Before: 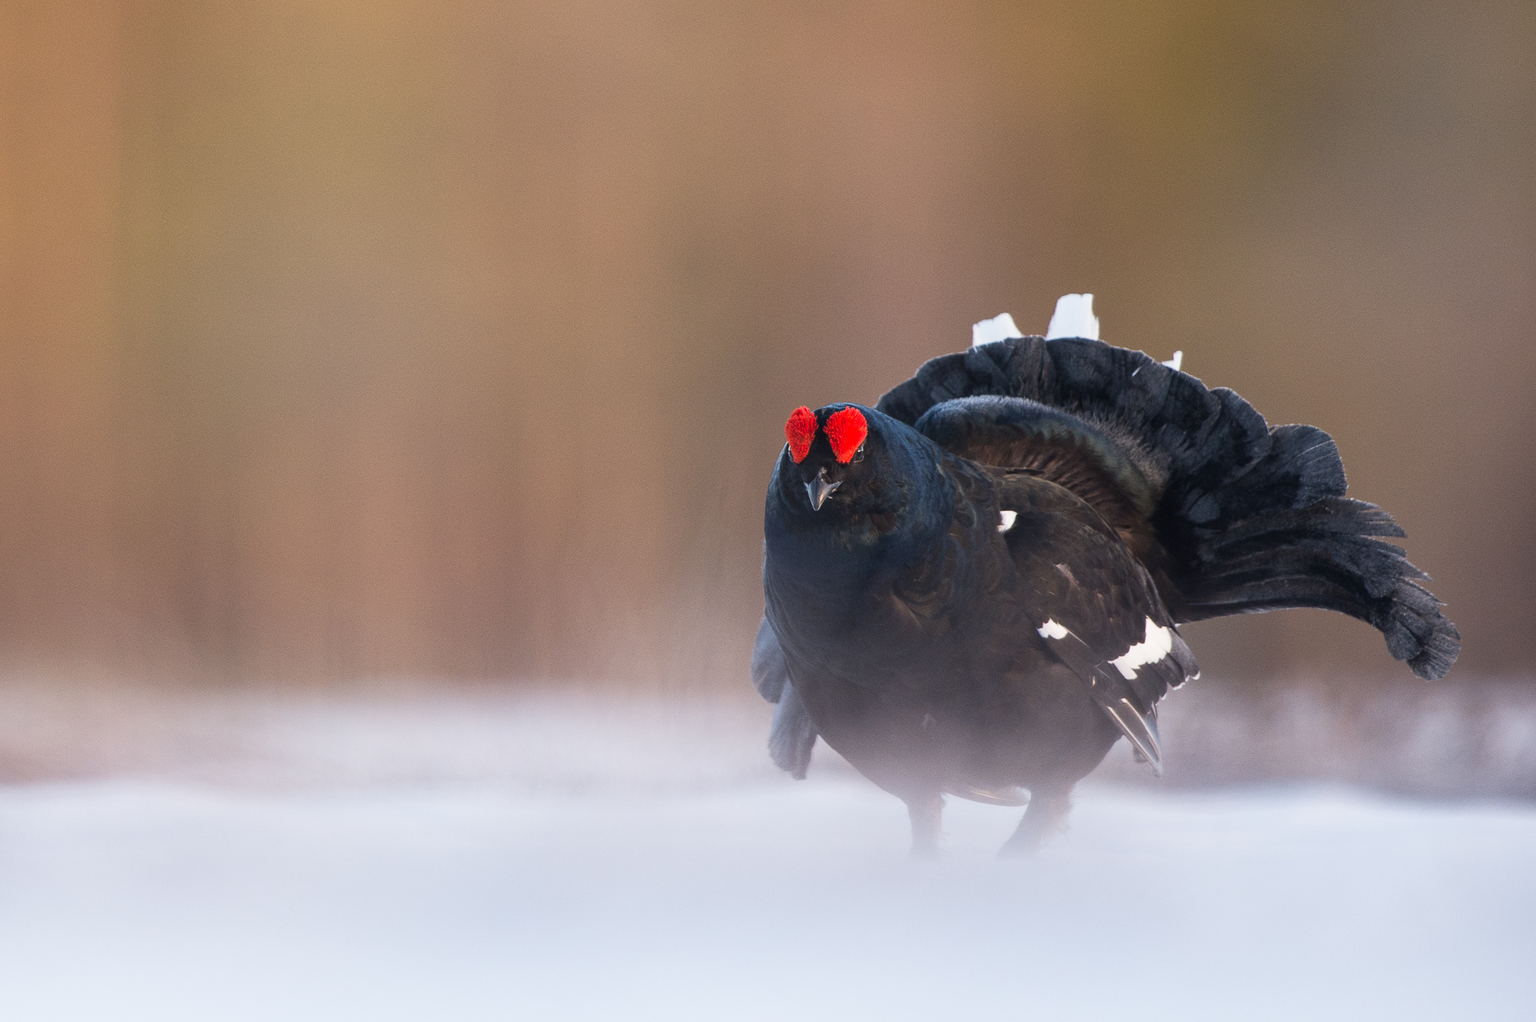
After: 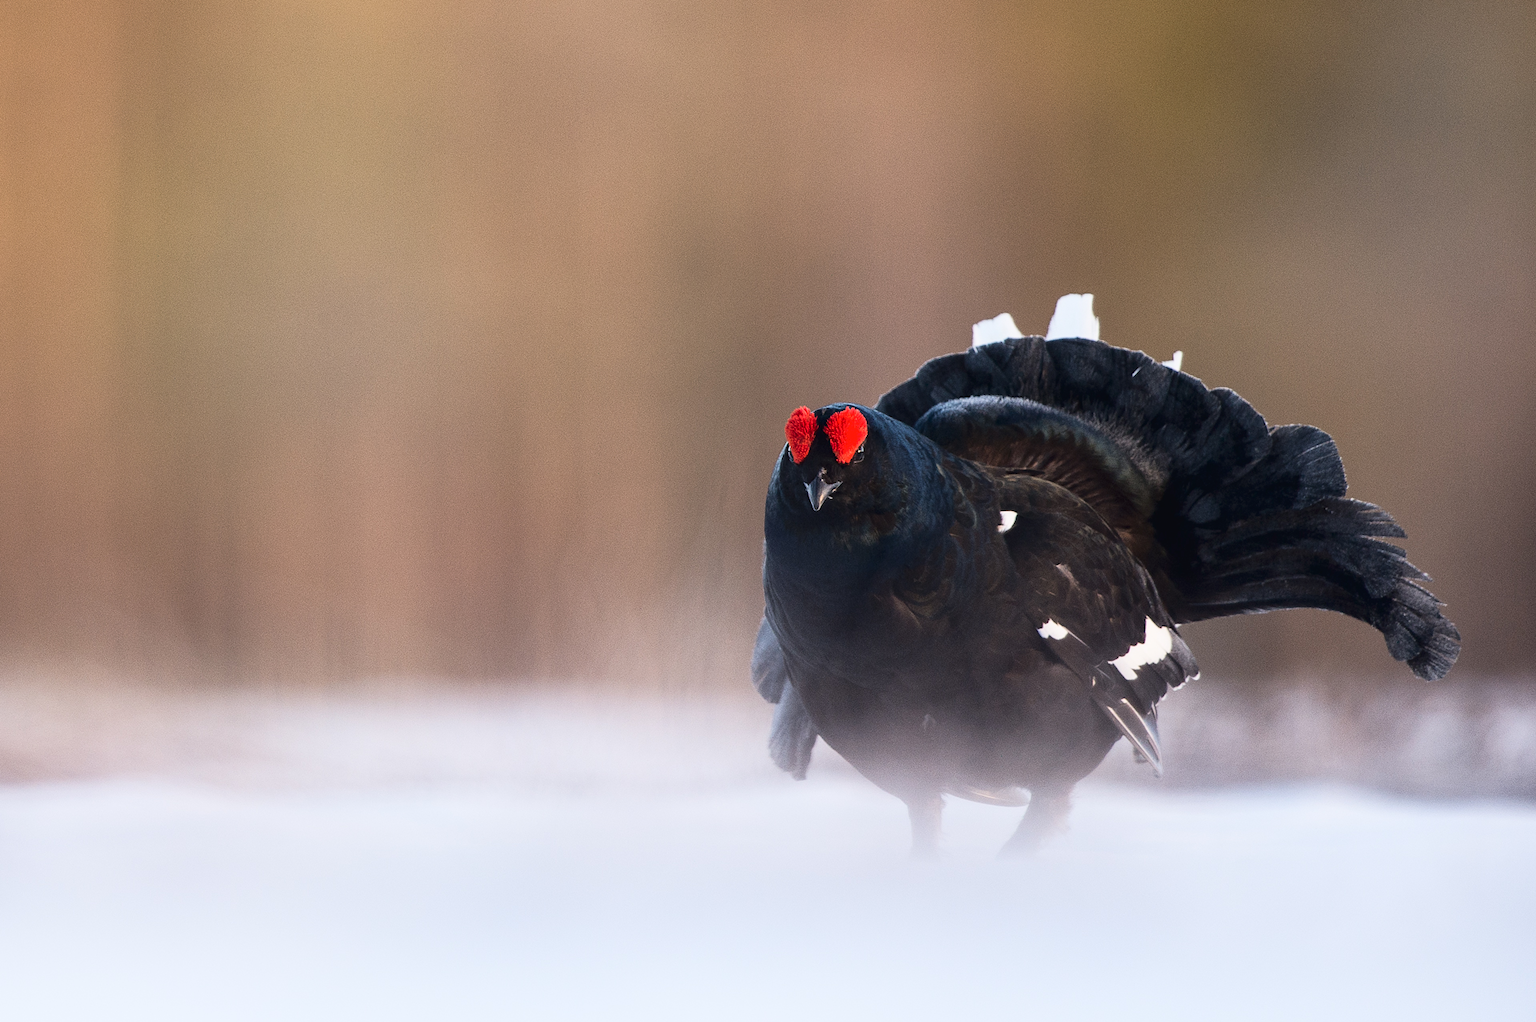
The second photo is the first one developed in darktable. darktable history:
tone curve: curves: ch0 [(0, 0) (0.003, 0.025) (0.011, 0.025) (0.025, 0.025) (0.044, 0.026) (0.069, 0.033) (0.1, 0.053) (0.136, 0.078) (0.177, 0.108) (0.224, 0.153) (0.277, 0.213) (0.335, 0.286) (0.399, 0.372) (0.468, 0.467) (0.543, 0.565) (0.623, 0.675) (0.709, 0.775) (0.801, 0.863) (0.898, 0.936) (1, 1)], color space Lab, independent channels, preserve colors none
